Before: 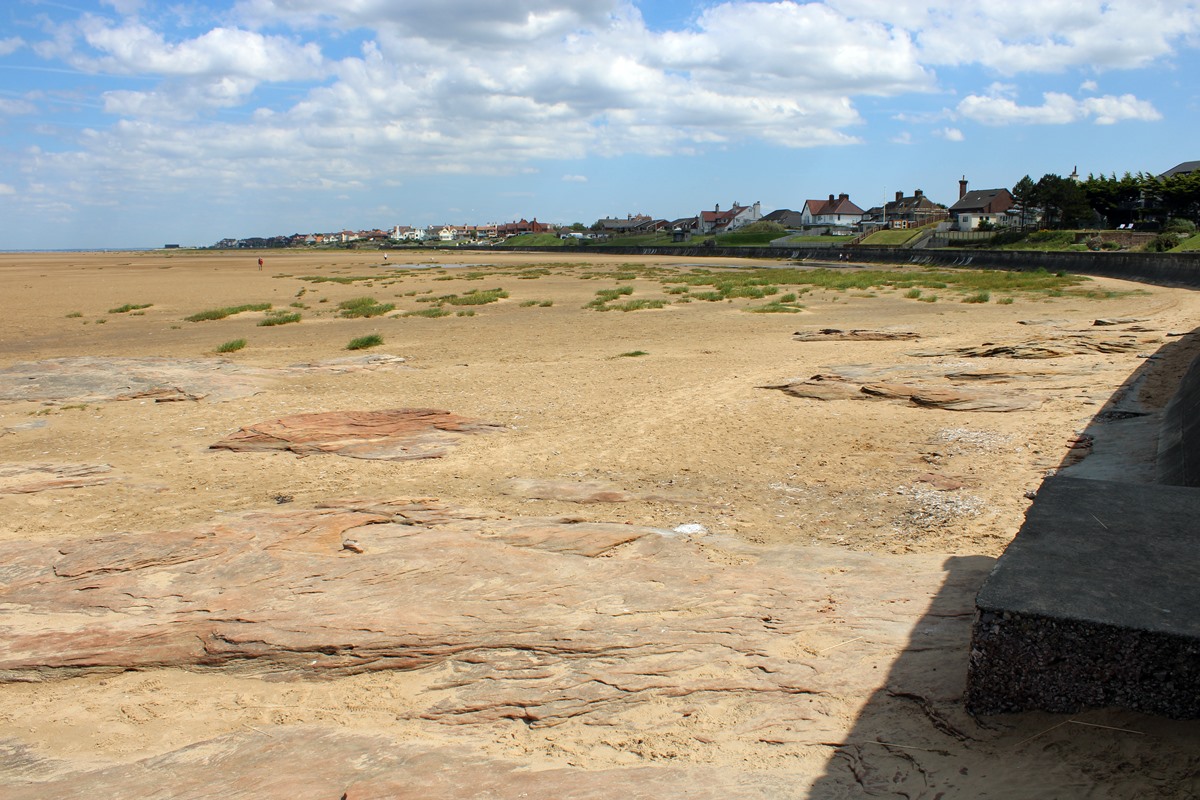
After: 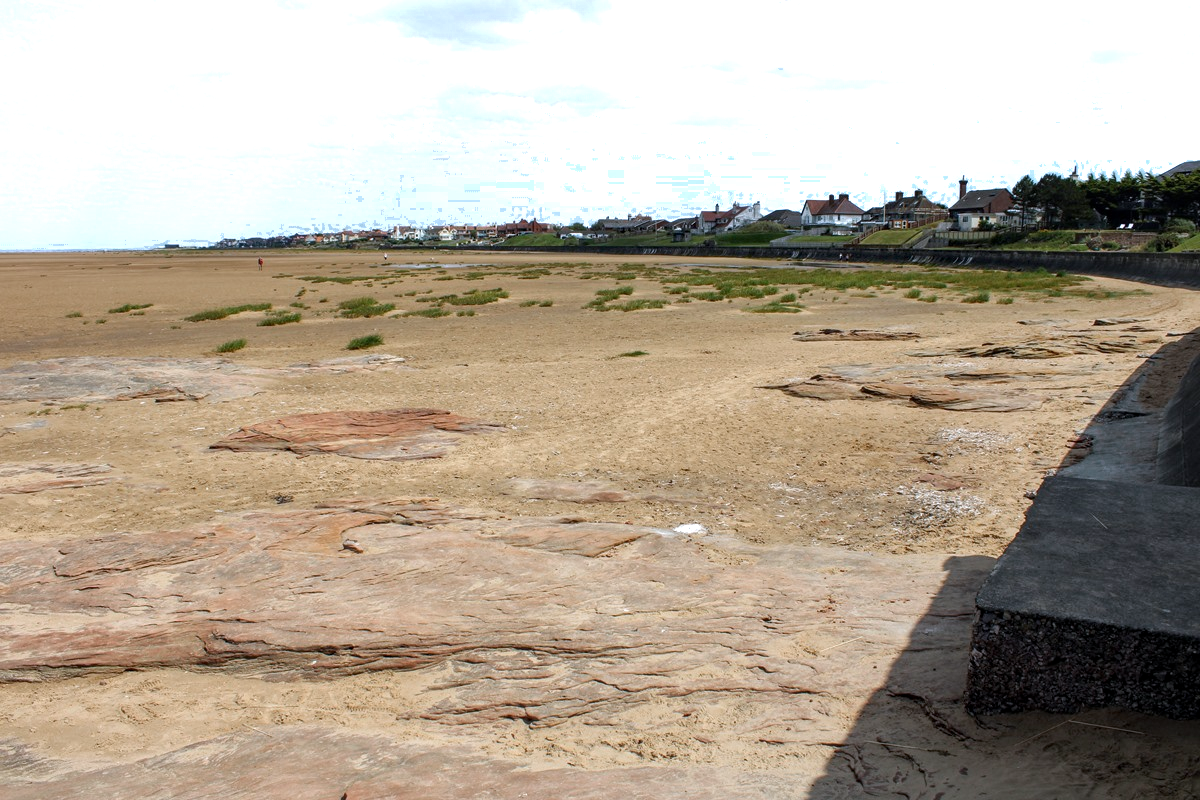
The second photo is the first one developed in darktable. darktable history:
color zones: curves: ch0 [(0.203, 0.433) (0.607, 0.517) (0.697, 0.696) (0.705, 0.897)]
local contrast: on, module defaults
color calibration: illuminant as shot in camera, x 0.358, y 0.373, temperature 4628.91 K
